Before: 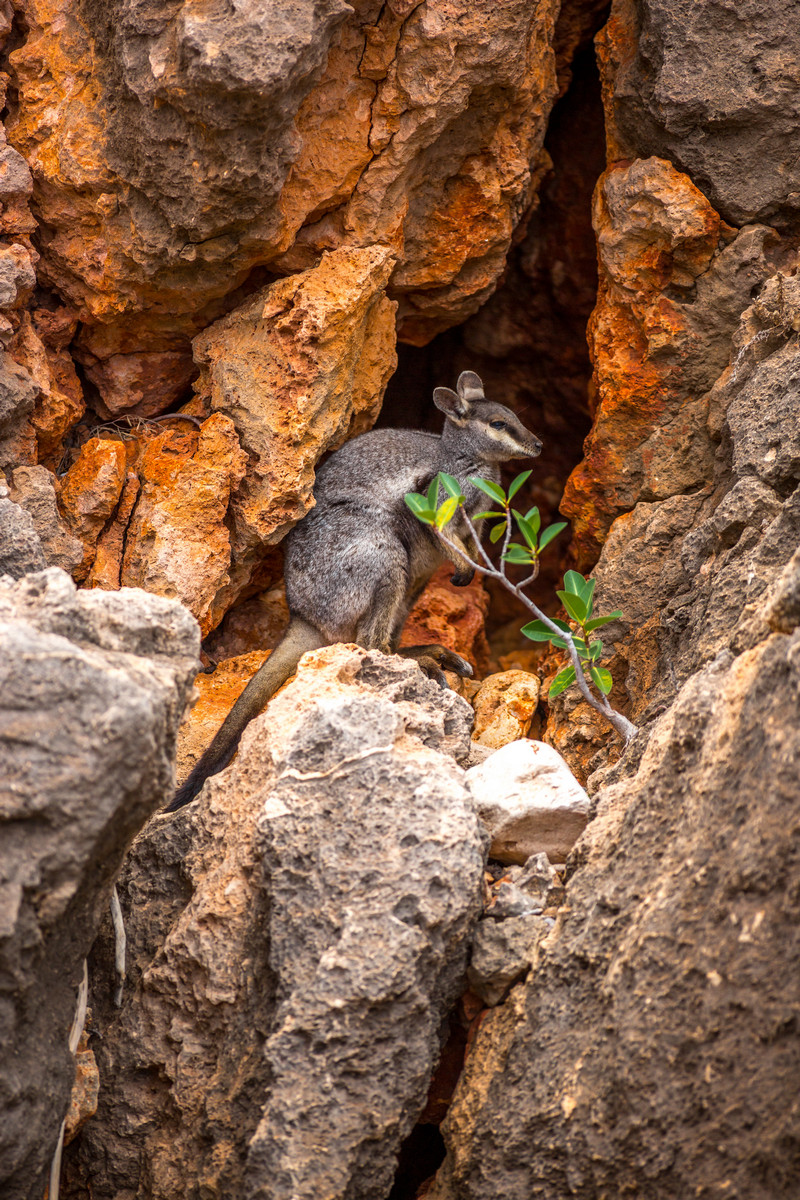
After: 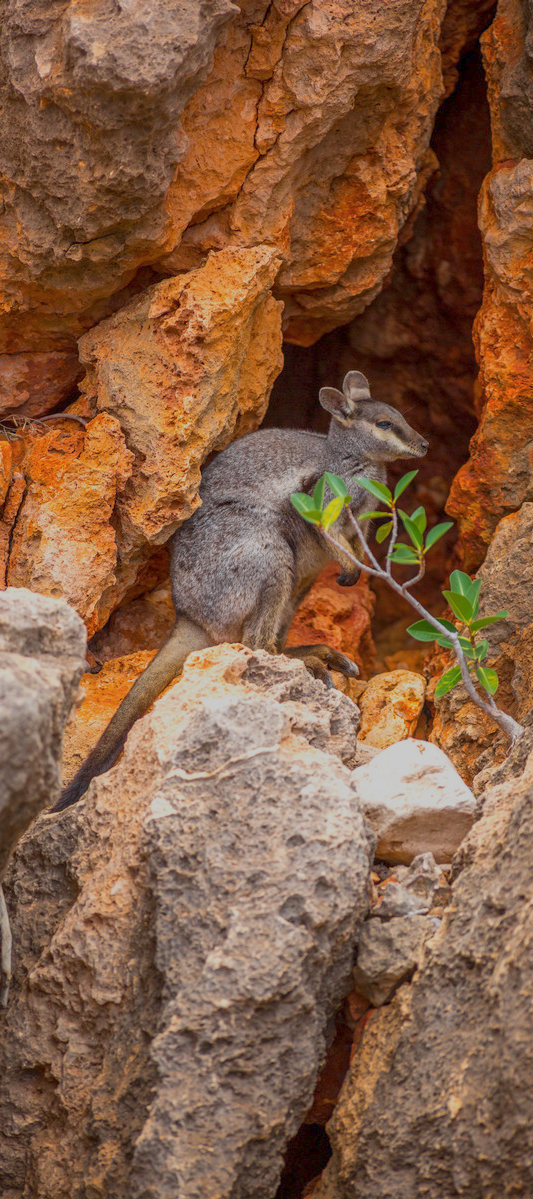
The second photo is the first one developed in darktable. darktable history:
color balance rgb: perceptual saturation grading › global saturation 0.04%, contrast -29.819%
tone equalizer: on, module defaults
crop and rotate: left 14.342%, right 18.953%
